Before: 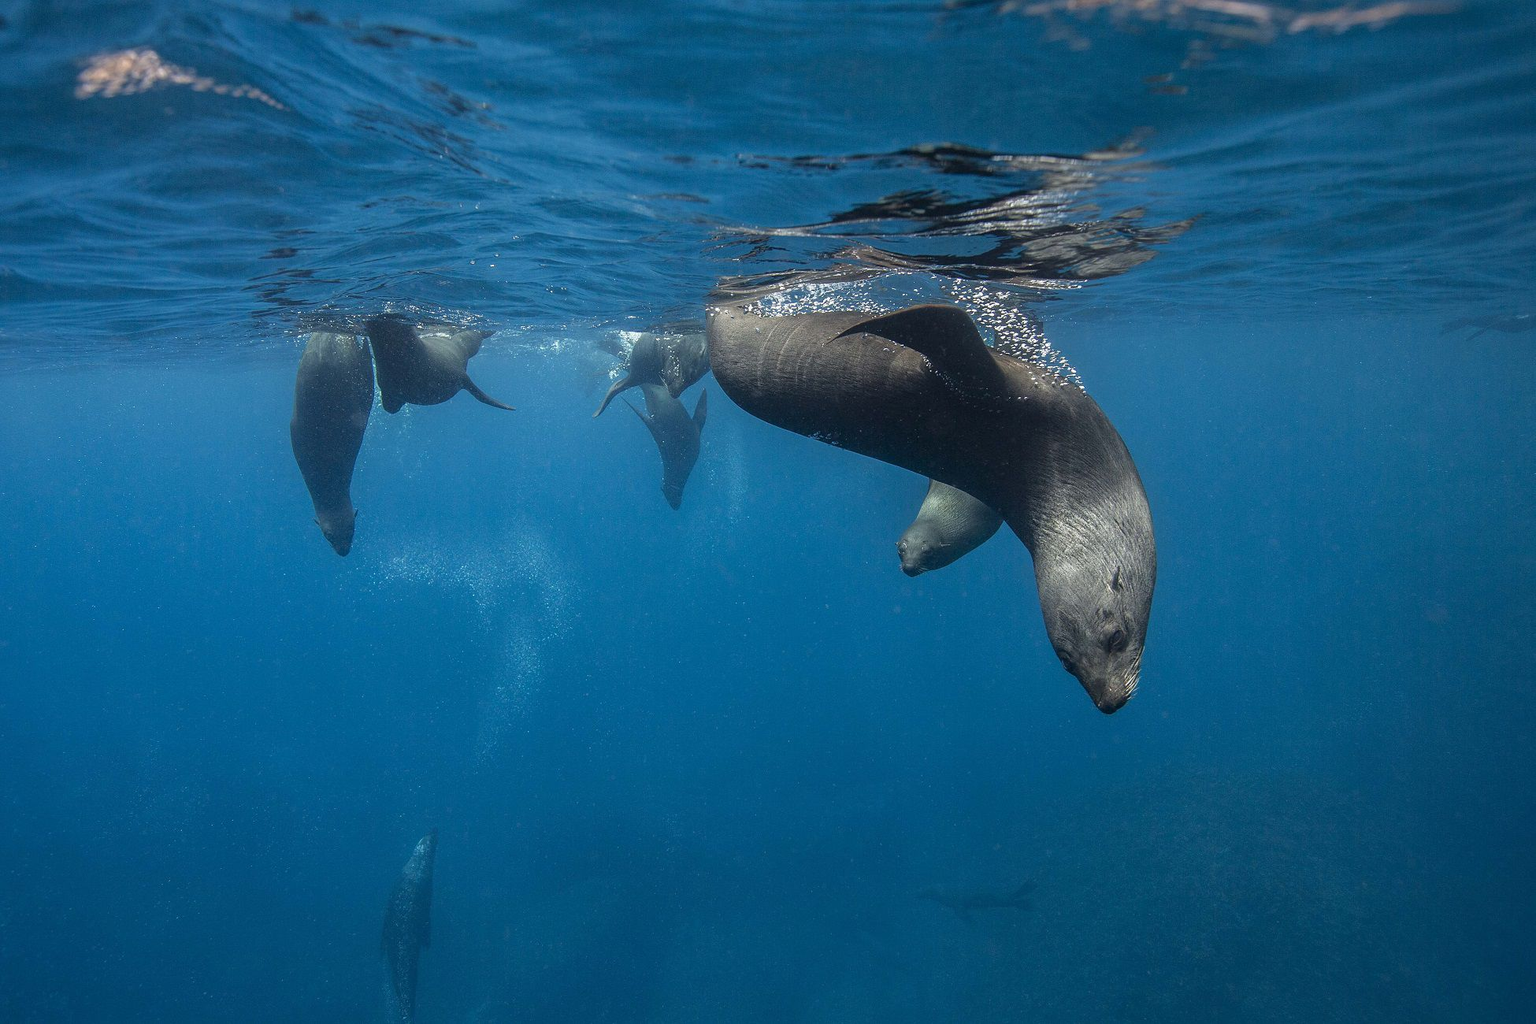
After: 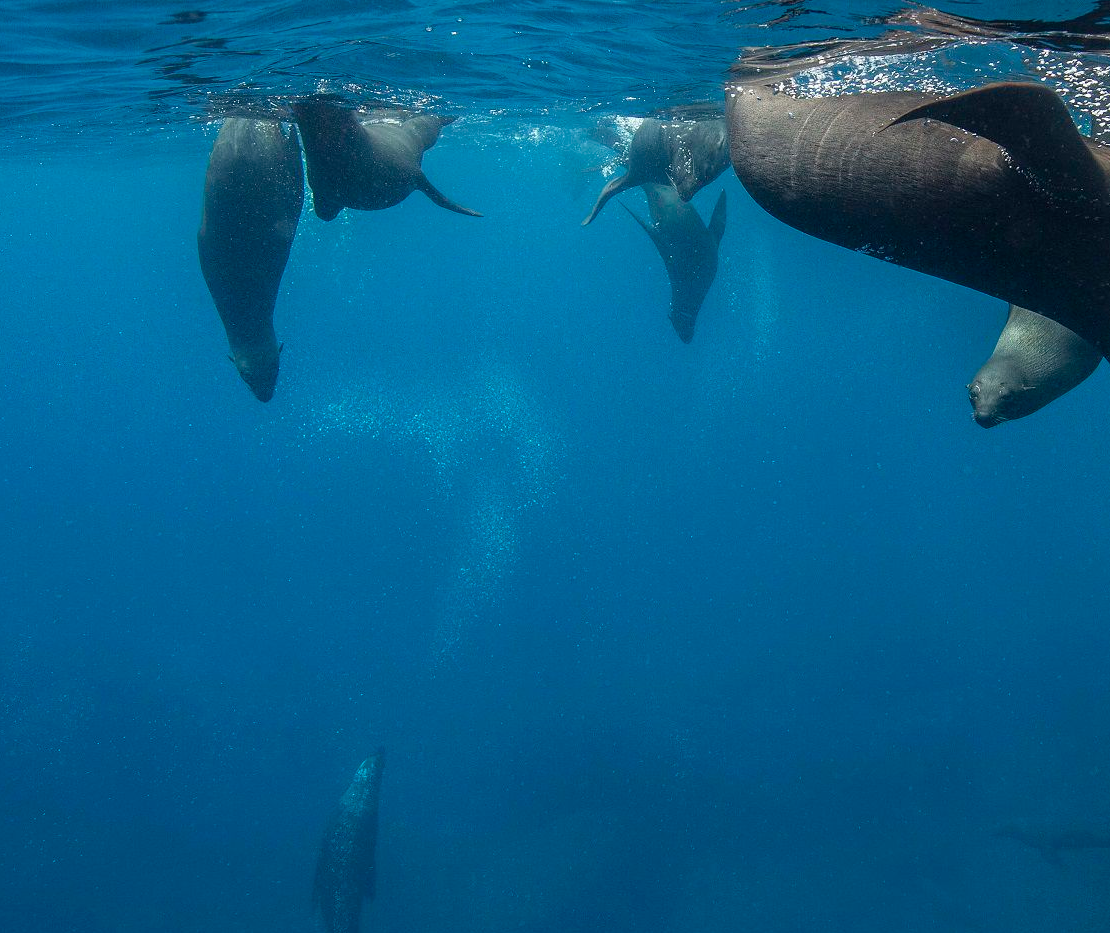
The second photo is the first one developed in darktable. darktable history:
crop: left 8.778%, top 23.458%, right 34.291%, bottom 4.73%
